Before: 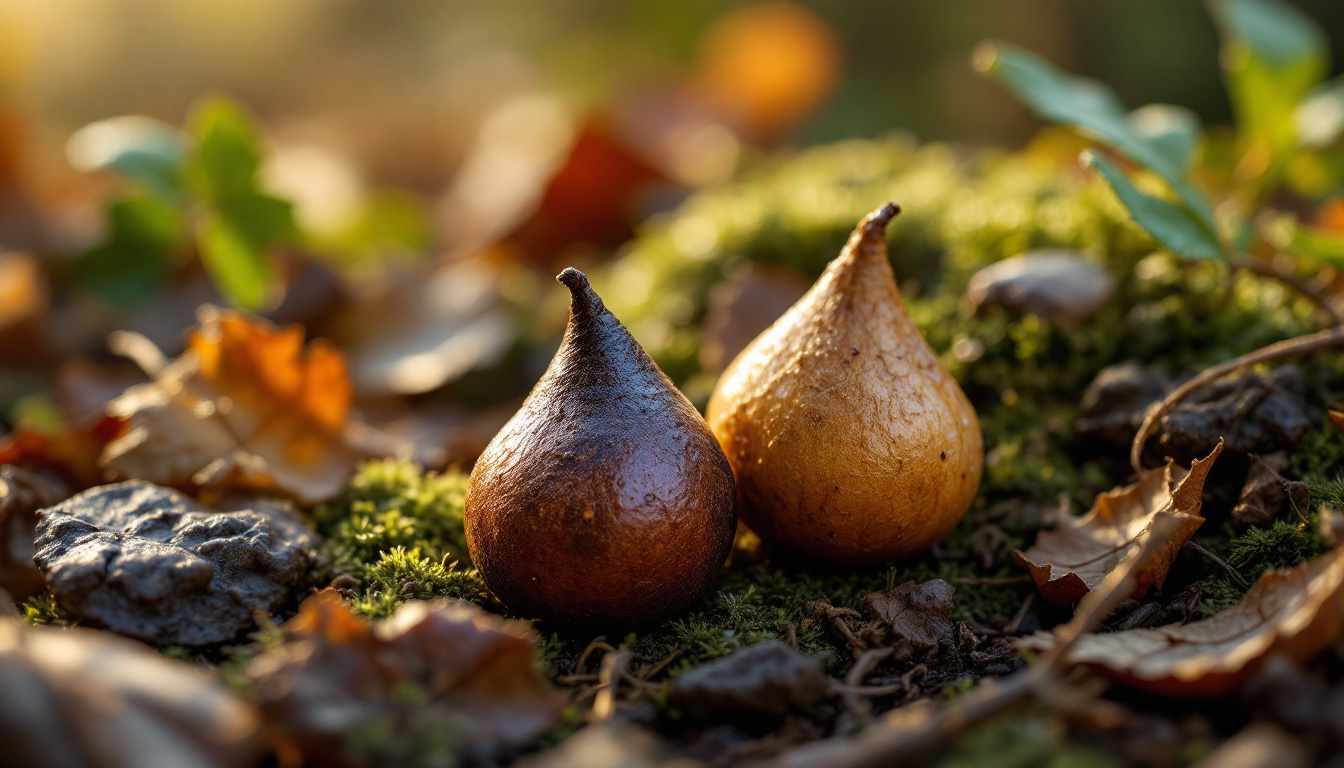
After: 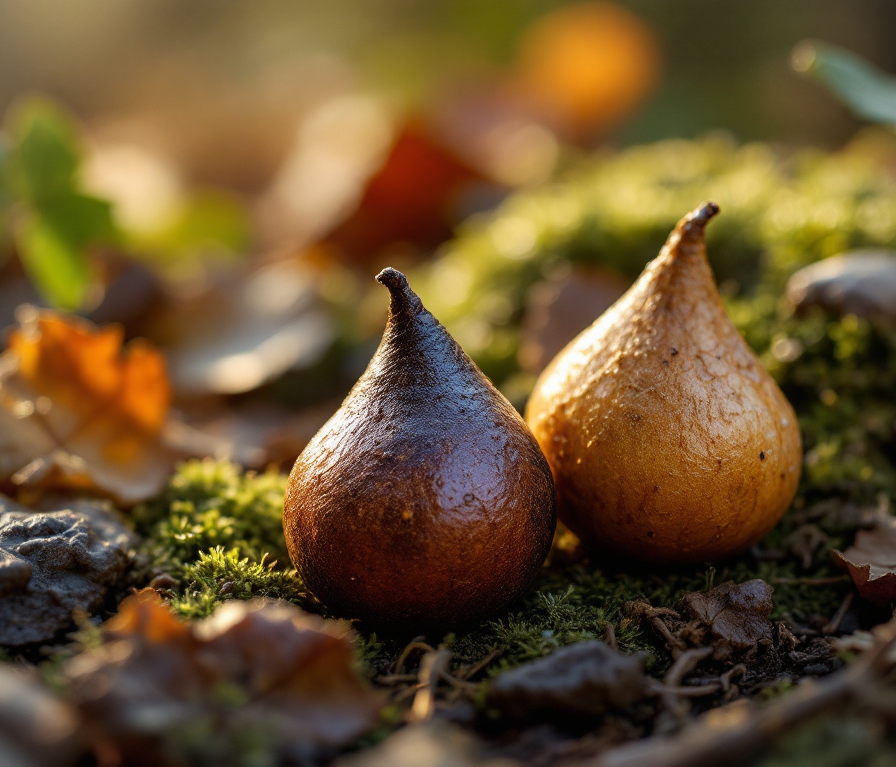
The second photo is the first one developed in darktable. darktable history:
vignetting: fall-off start 92.6%, brightness -0.52, saturation -0.51, center (-0.012, 0)
crop and rotate: left 13.537%, right 19.796%
